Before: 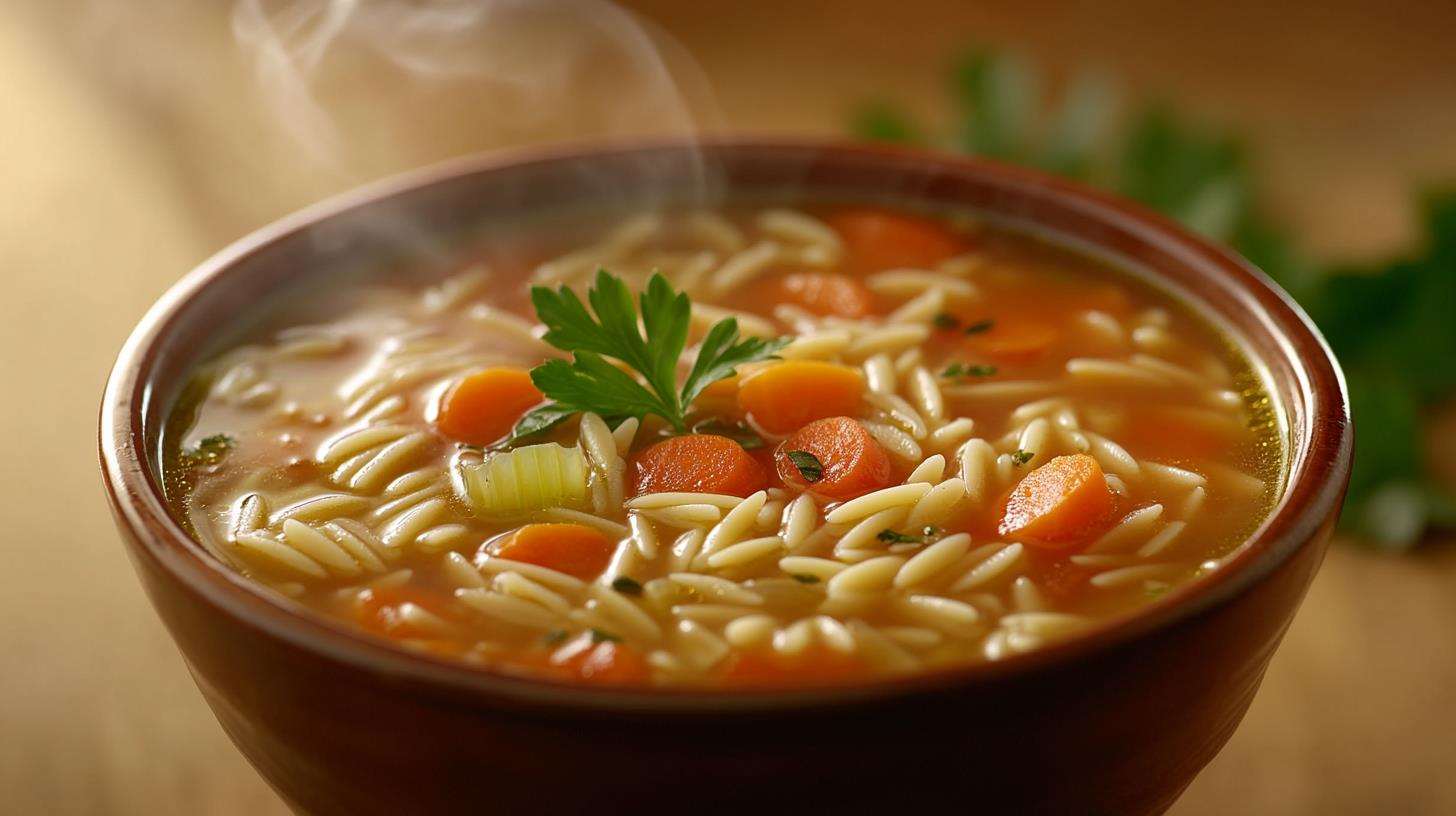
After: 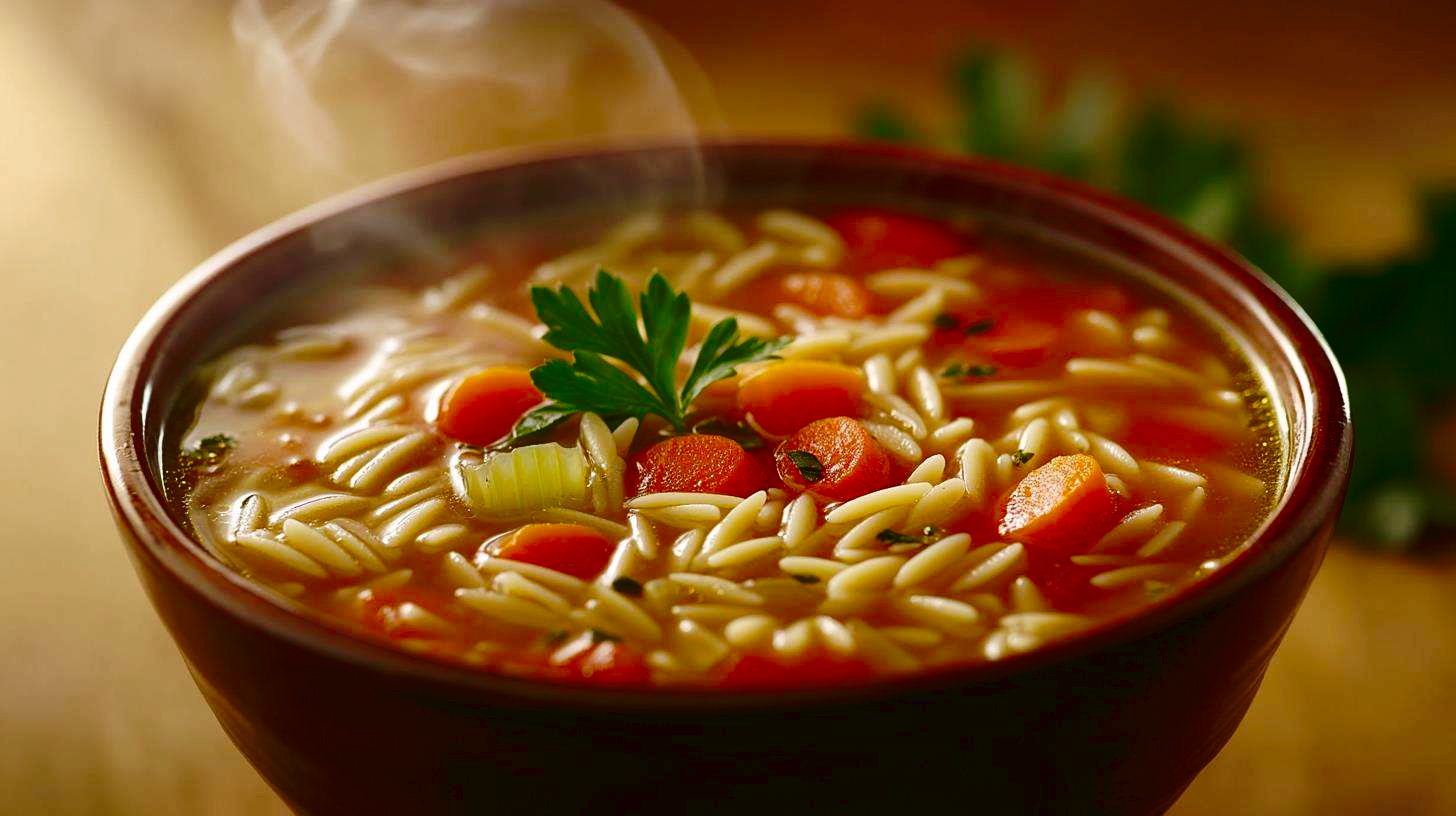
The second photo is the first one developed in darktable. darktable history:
contrast brightness saturation: contrast 0.07, brightness -0.14, saturation 0.11
tone curve: curves: ch0 [(0, 0) (0.003, 0.031) (0.011, 0.031) (0.025, 0.03) (0.044, 0.035) (0.069, 0.054) (0.1, 0.081) (0.136, 0.11) (0.177, 0.147) (0.224, 0.209) (0.277, 0.283) (0.335, 0.369) (0.399, 0.44) (0.468, 0.517) (0.543, 0.601) (0.623, 0.684) (0.709, 0.766) (0.801, 0.846) (0.898, 0.927) (1, 1)], preserve colors none
